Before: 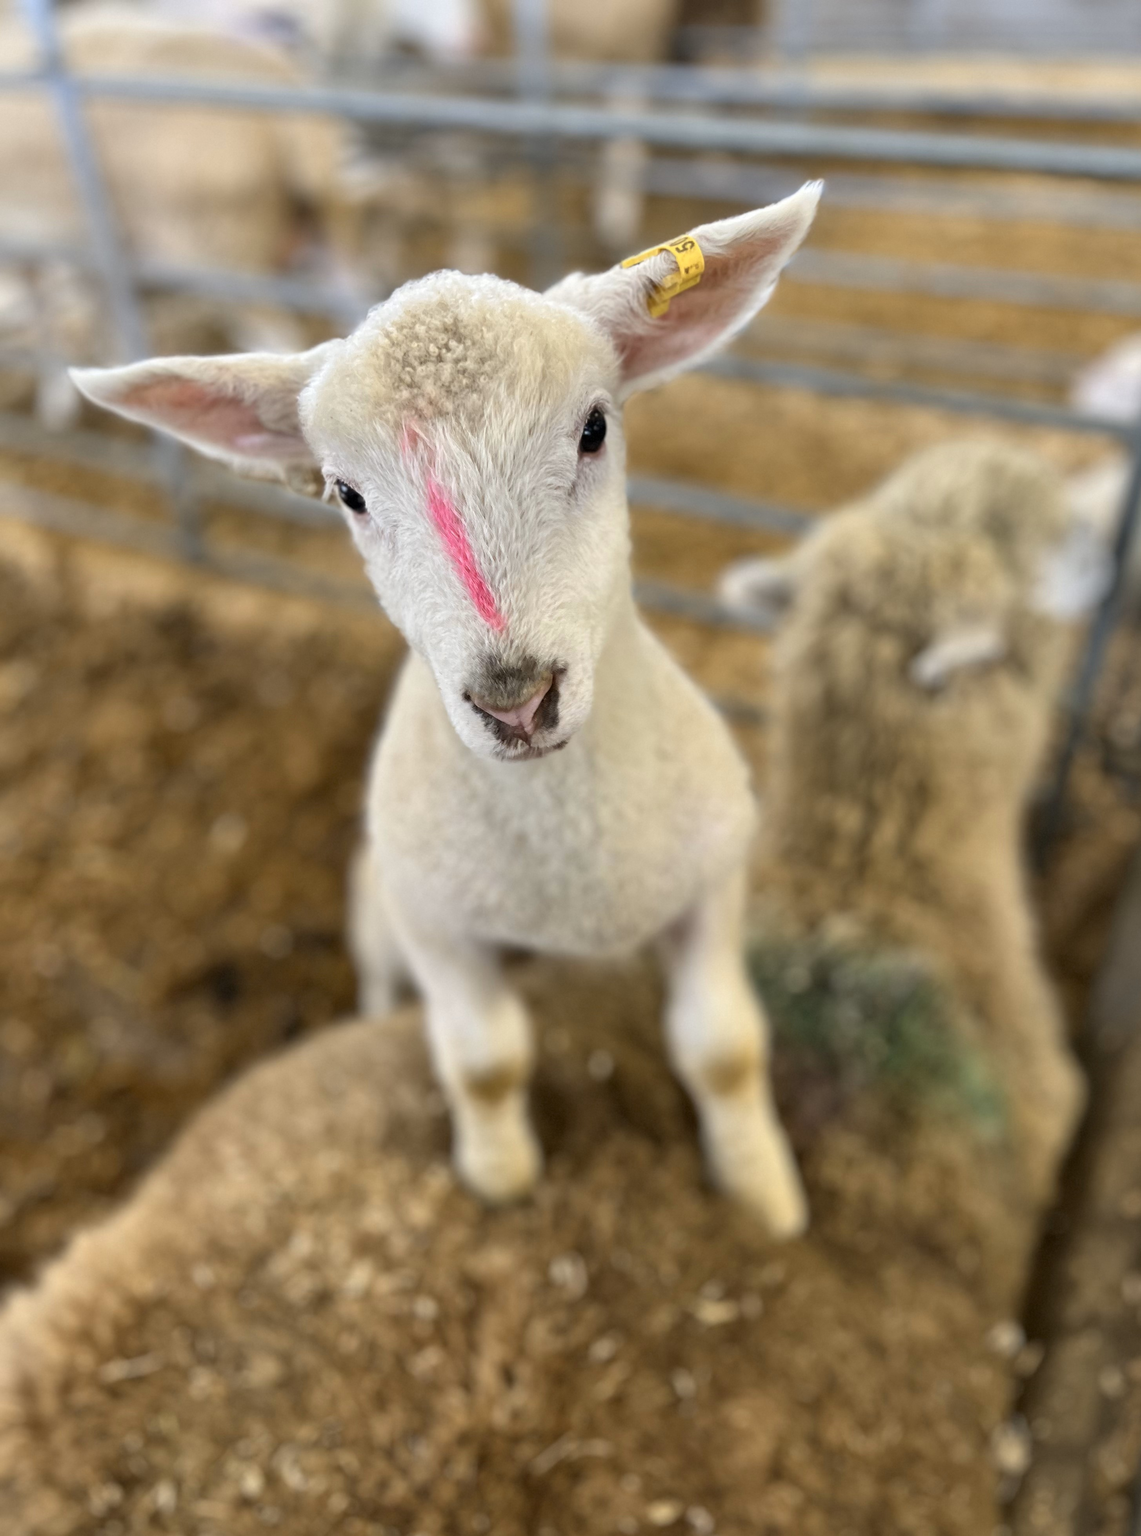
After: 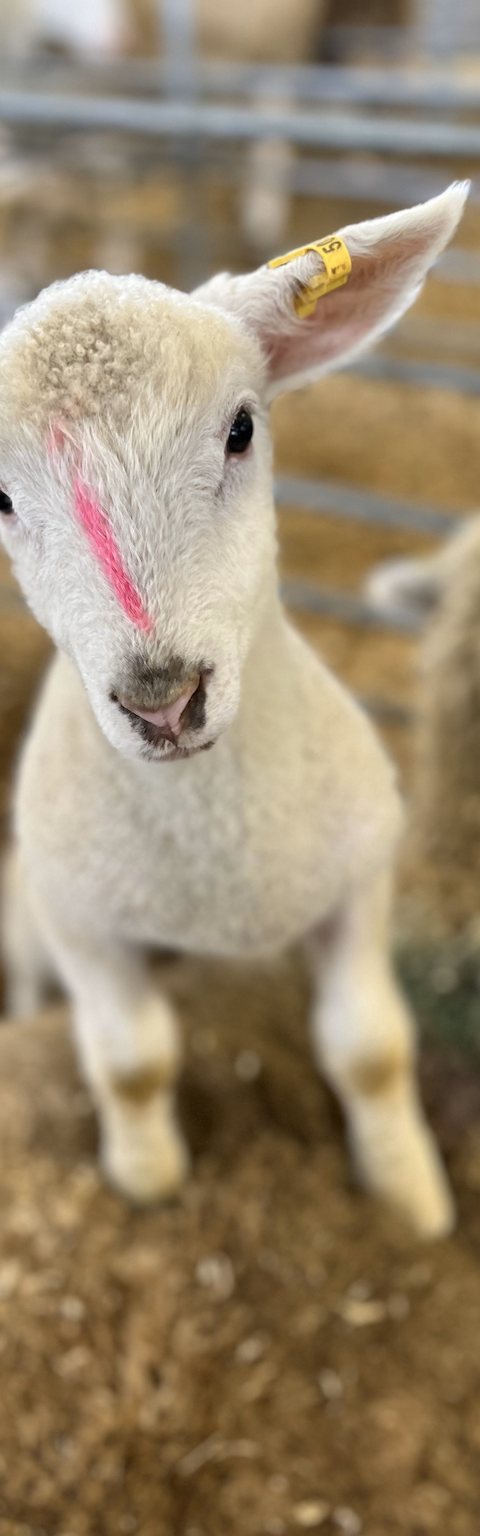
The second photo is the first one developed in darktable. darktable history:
crop: left 31.001%, right 26.923%
